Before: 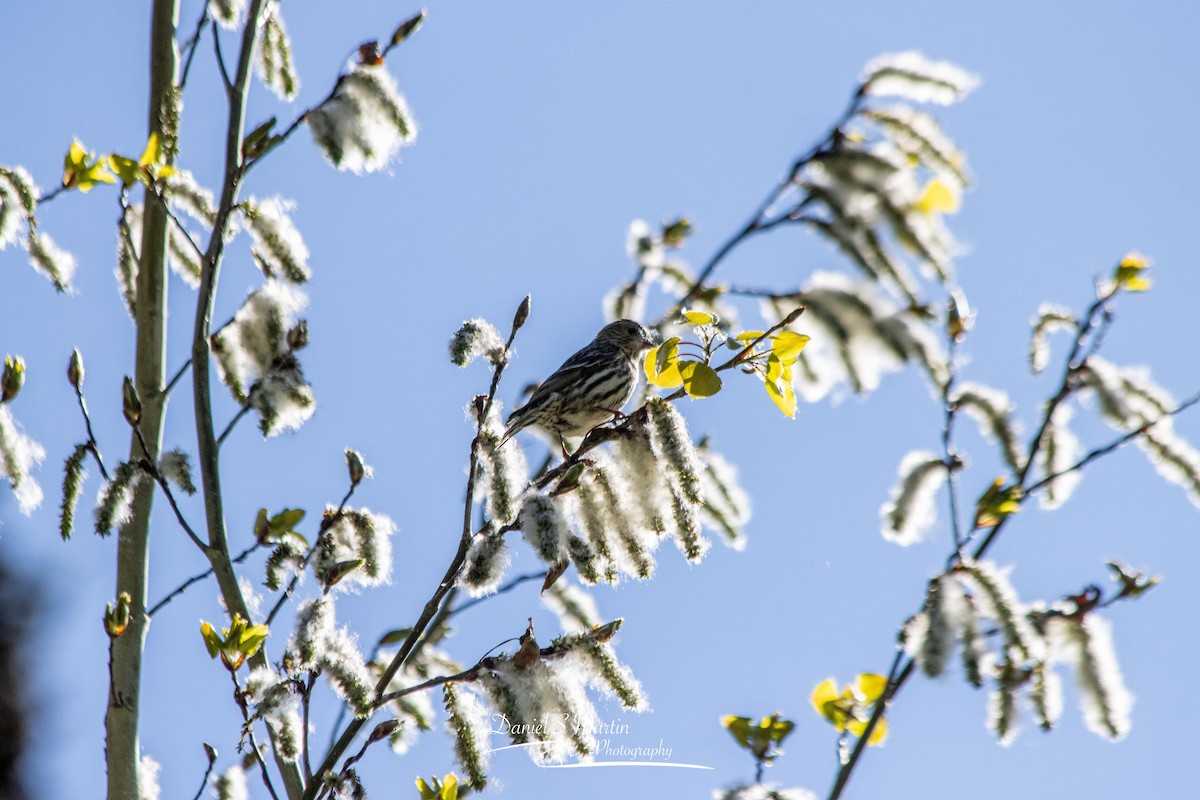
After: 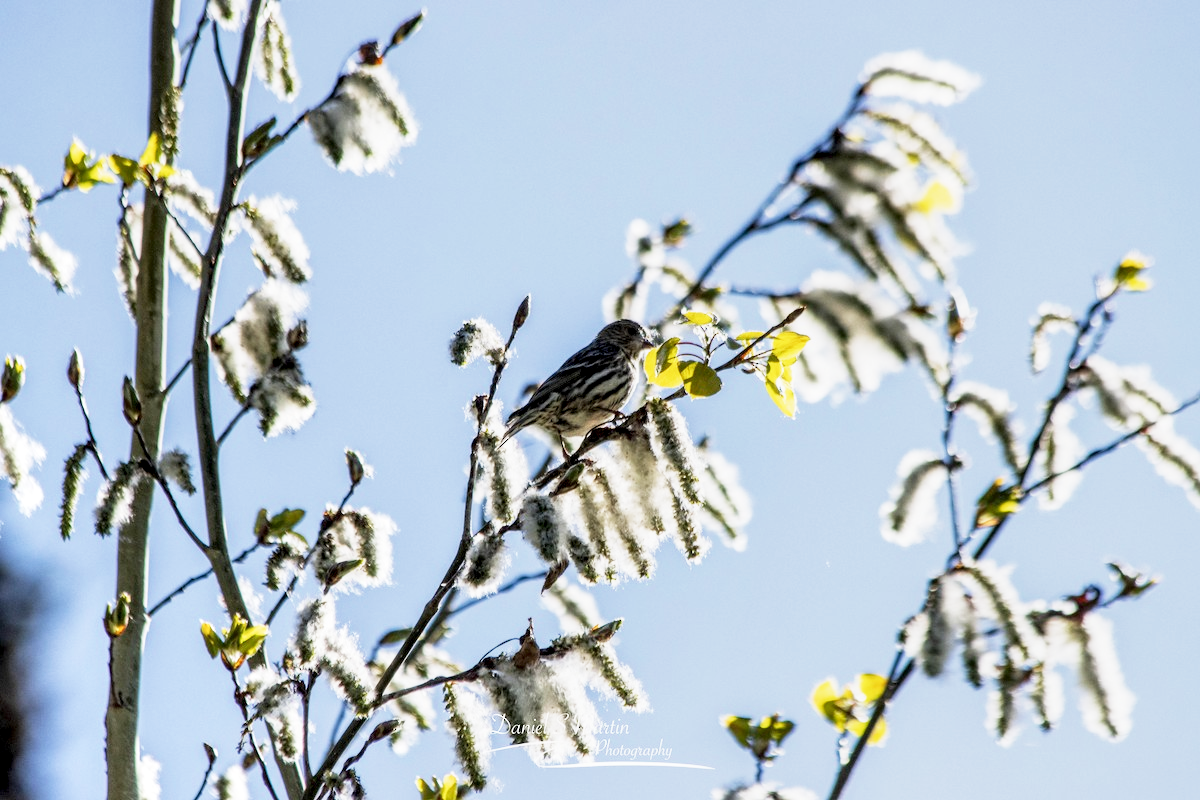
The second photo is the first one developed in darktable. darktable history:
local contrast: highlights 123%, shadows 126%, detail 140%, midtone range 0.254
base curve: curves: ch0 [(0, 0) (0.088, 0.125) (0.176, 0.251) (0.354, 0.501) (0.613, 0.749) (1, 0.877)], preserve colors none
